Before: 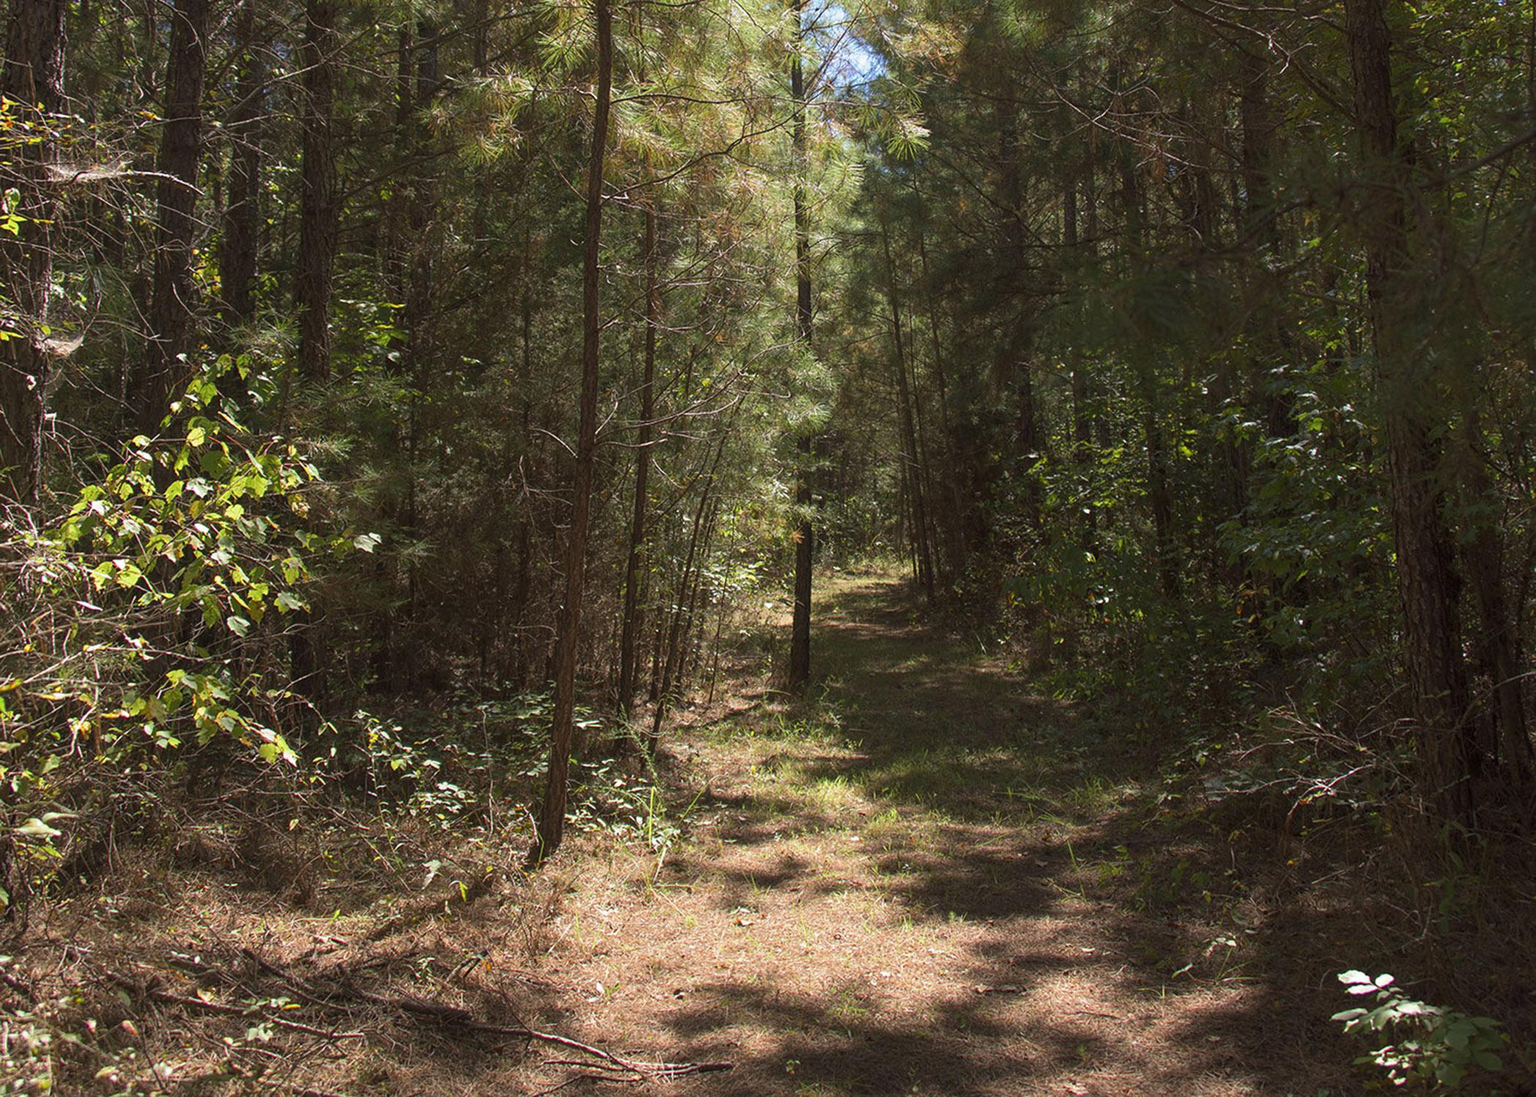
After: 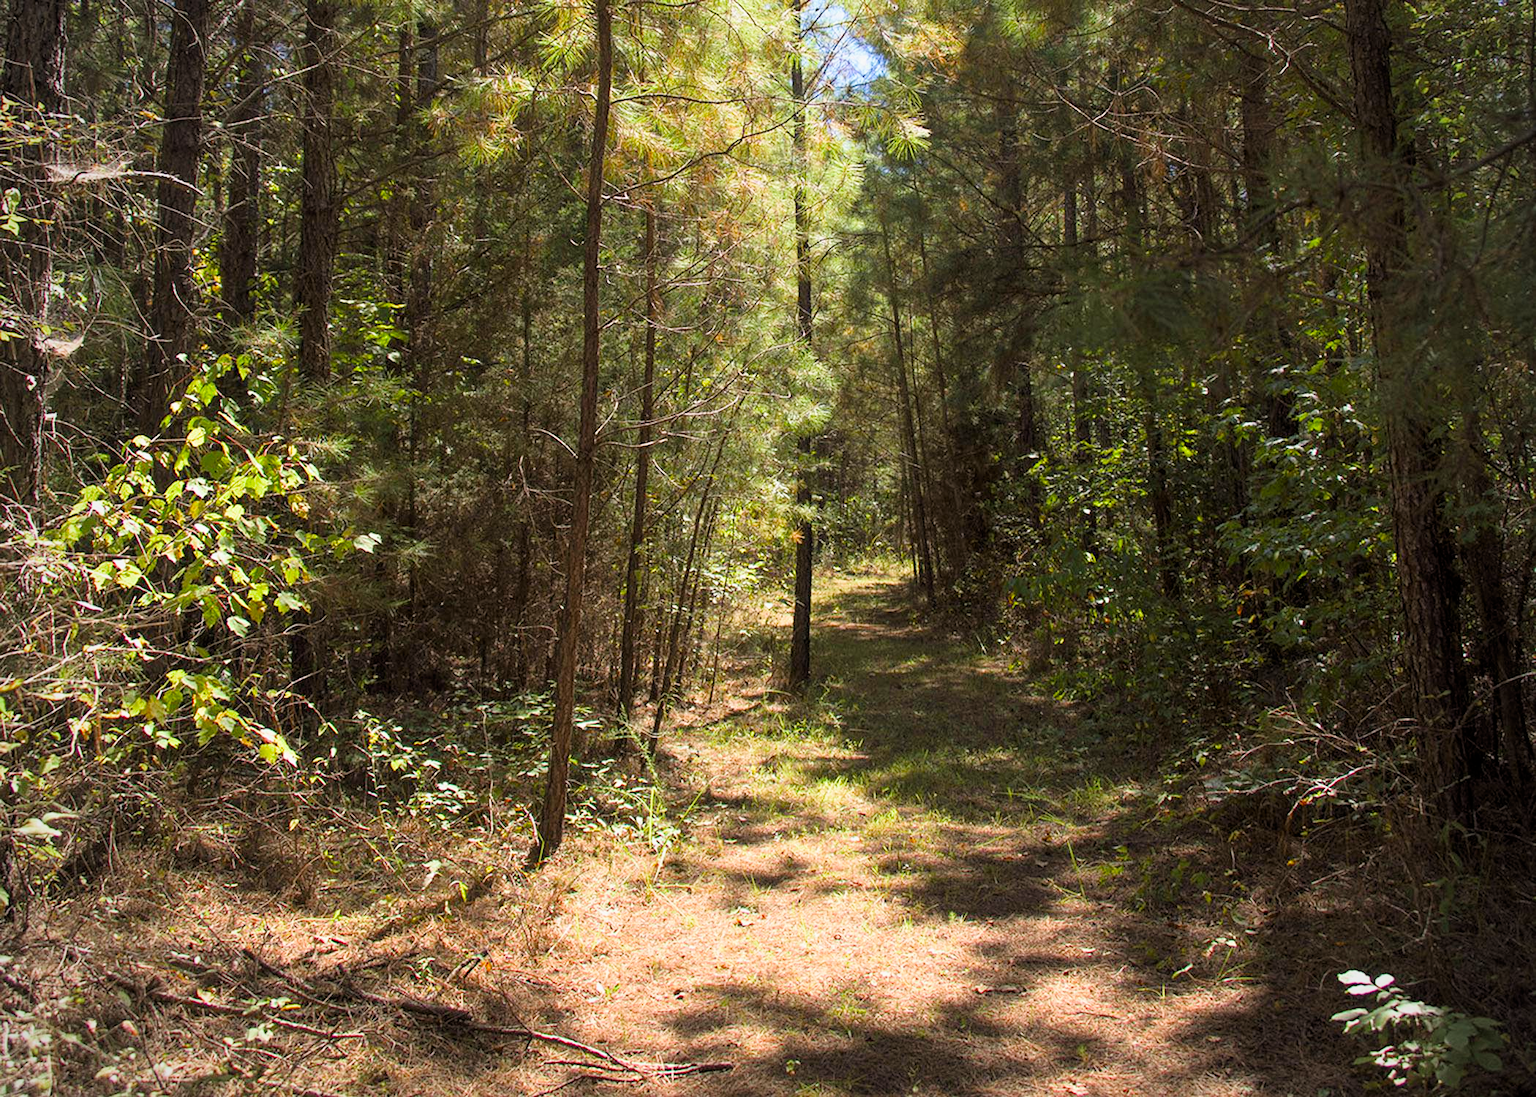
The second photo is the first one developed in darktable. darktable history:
exposure: black level correction 0, exposure 1.1 EV, compensate highlight preservation false
vignetting: fall-off radius 63.6%
contrast brightness saturation: contrast 0.03, brightness -0.04
filmic rgb: black relative exposure -7.6 EV, white relative exposure 4.64 EV, threshold 3 EV, target black luminance 0%, hardness 3.55, latitude 50.51%, contrast 1.033, highlights saturation mix 10%, shadows ↔ highlights balance -0.198%, color science v4 (2020), enable highlight reconstruction true
